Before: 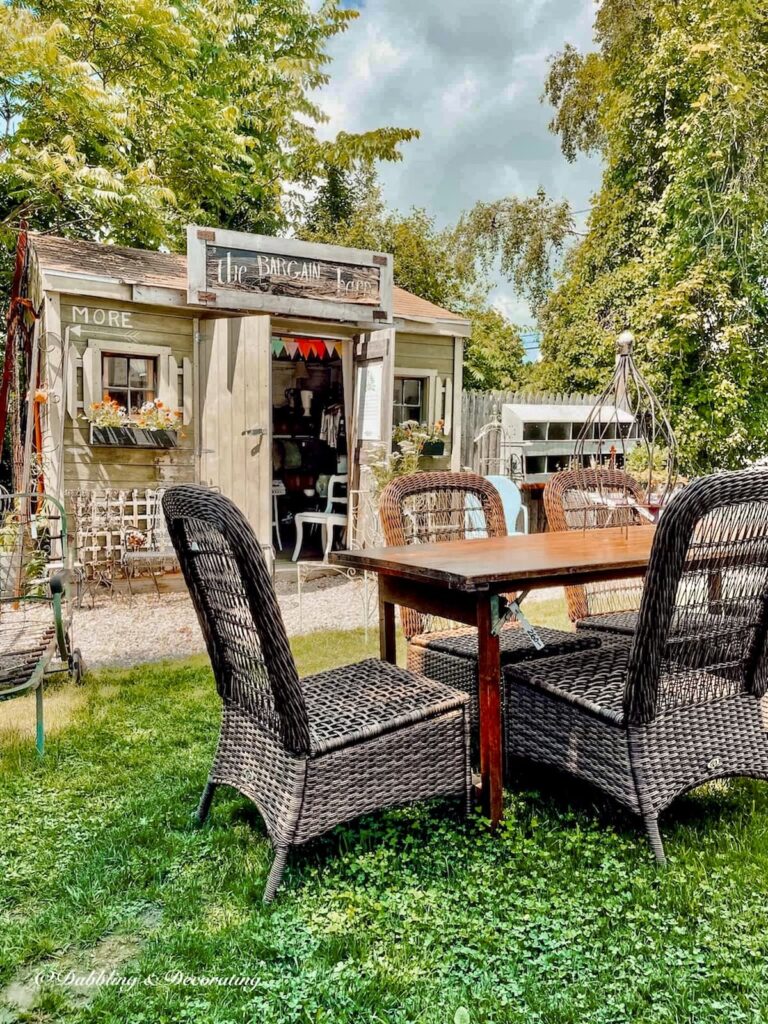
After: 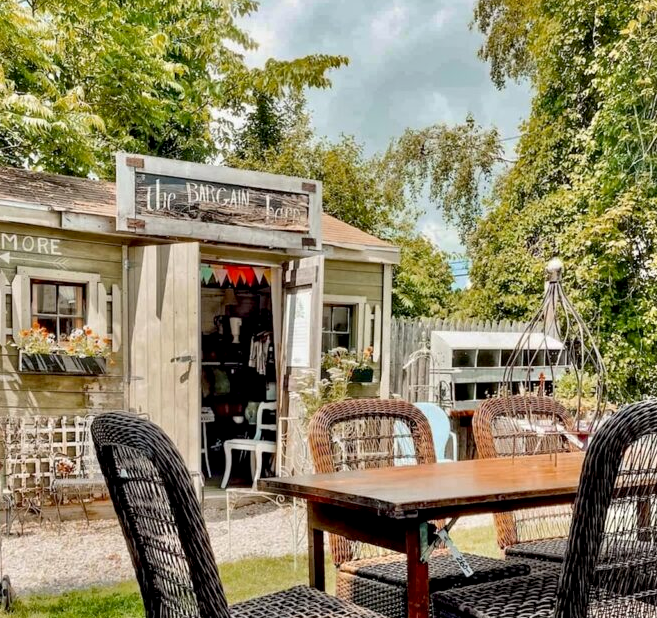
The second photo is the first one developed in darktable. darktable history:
exposure: black level correction 0.005, exposure 0.001 EV, compensate highlight preservation false
crop and rotate: left 9.345%, top 7.22%, right 4.982%, bottom 32.331%
tone equalizer: on, module defaults
